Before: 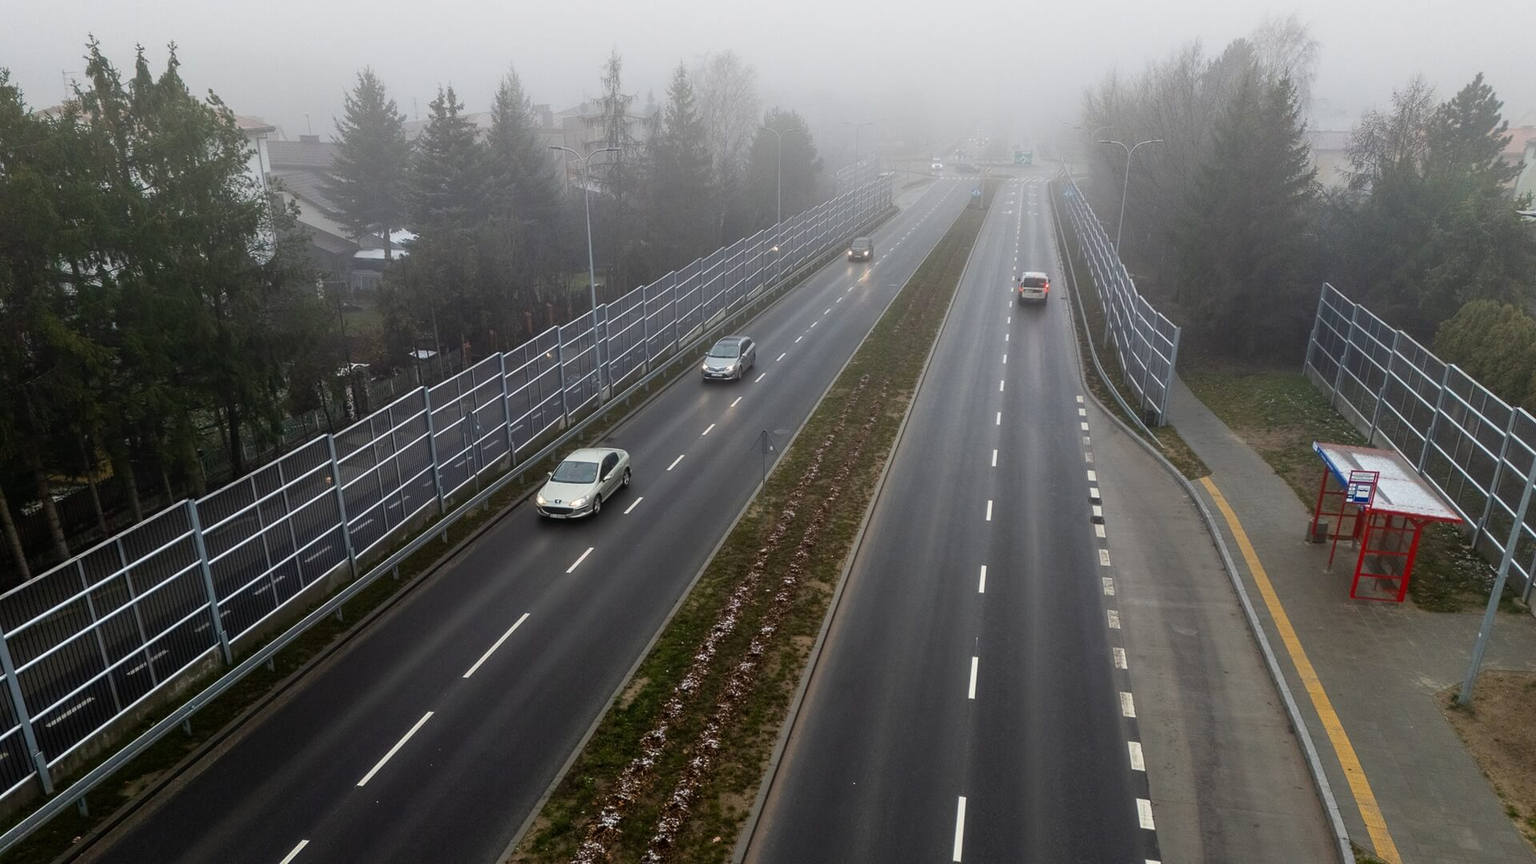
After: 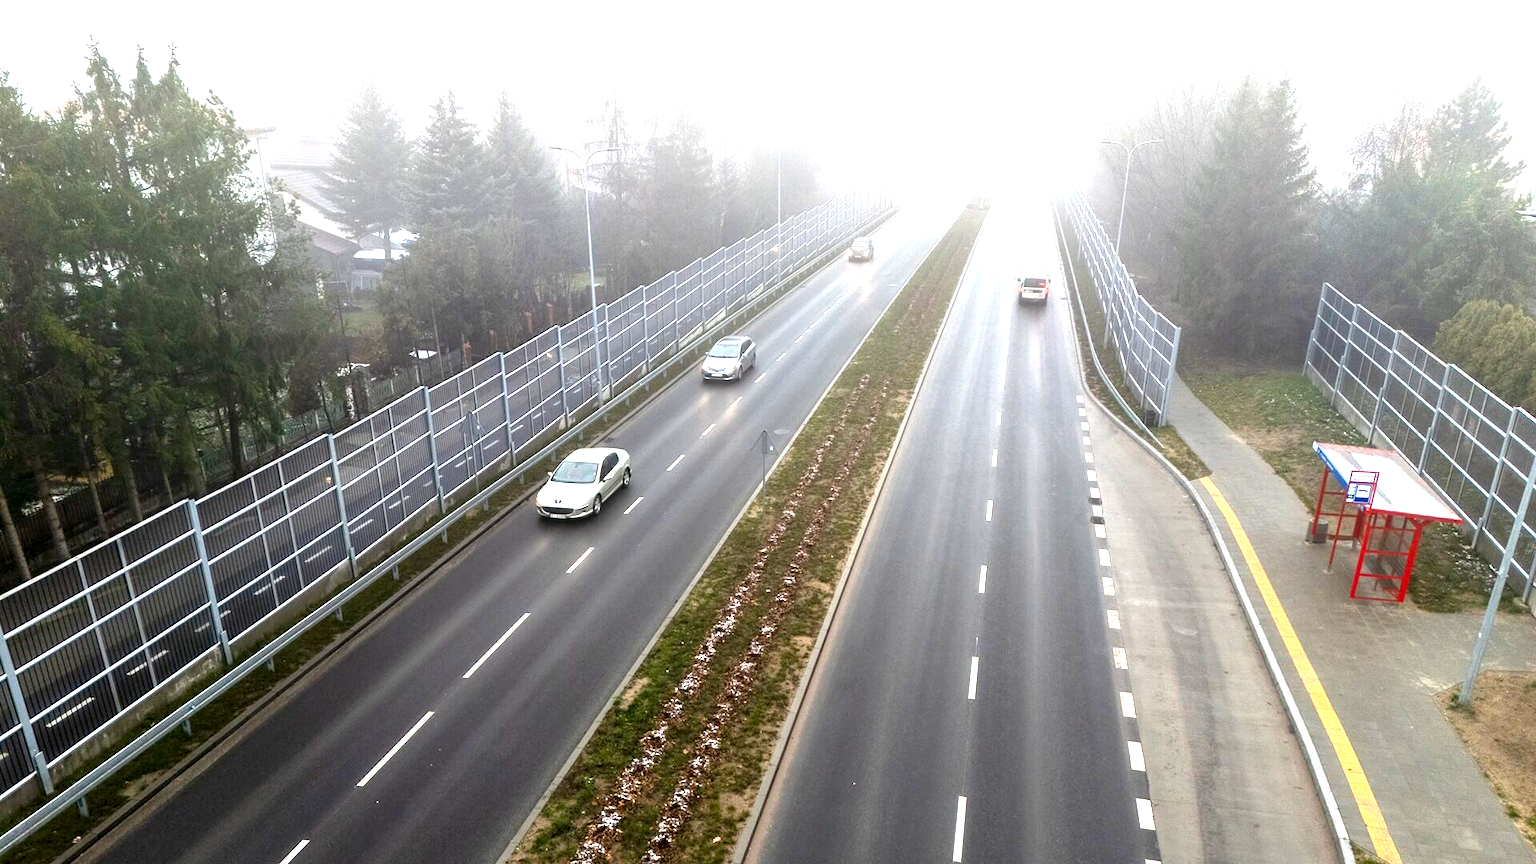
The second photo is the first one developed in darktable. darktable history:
exposure: black level correction 0.001, exposure 1.865 EV, compensate exposure bias true, compensate highlight preservation false
contrast equalizer: octaves 7, y [[0.5, 0.488, 0.462, 0.461, 0.491, 0.5], [0.5 ×6], [0.5 ×6], [0 ×6], [0 ×6]], mix -0.318
tone equalizer: on, module defaults
